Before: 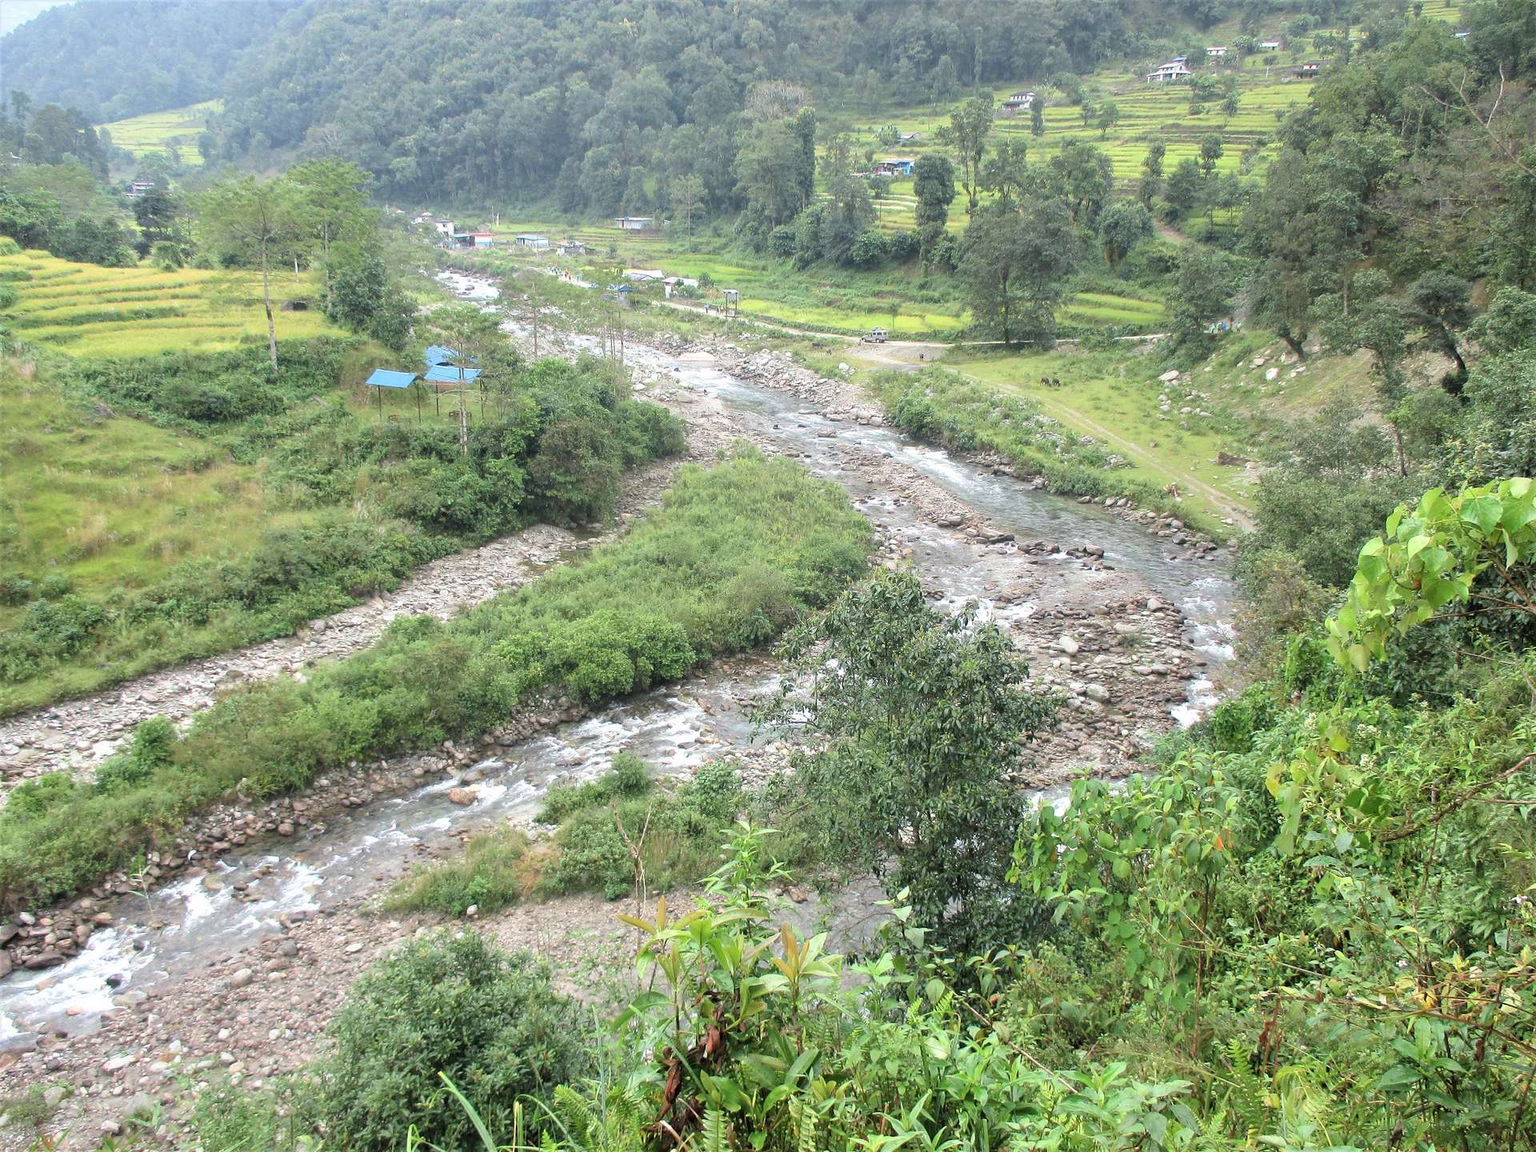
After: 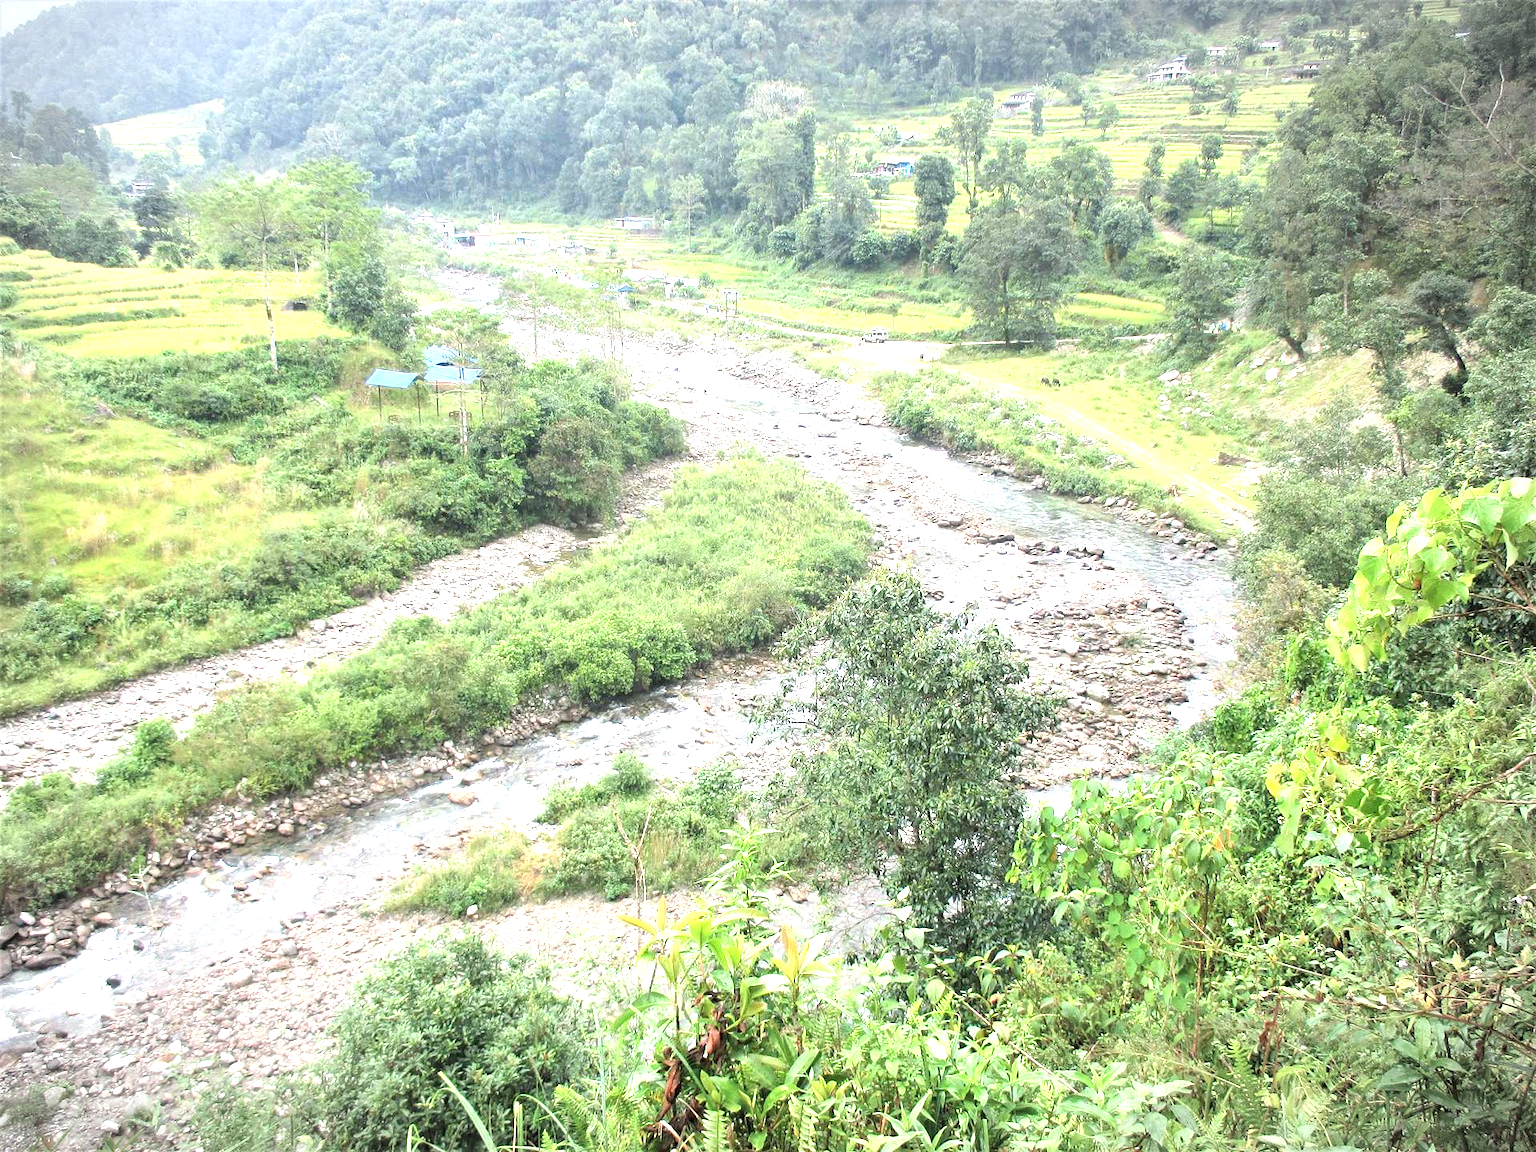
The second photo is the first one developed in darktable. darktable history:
vignetting: fall-off start 86.46%, center (-0.011, 0), automatic ratio true
exposure: black level correction 0, exposure 1.178 EV, compensate highlight preservation false
